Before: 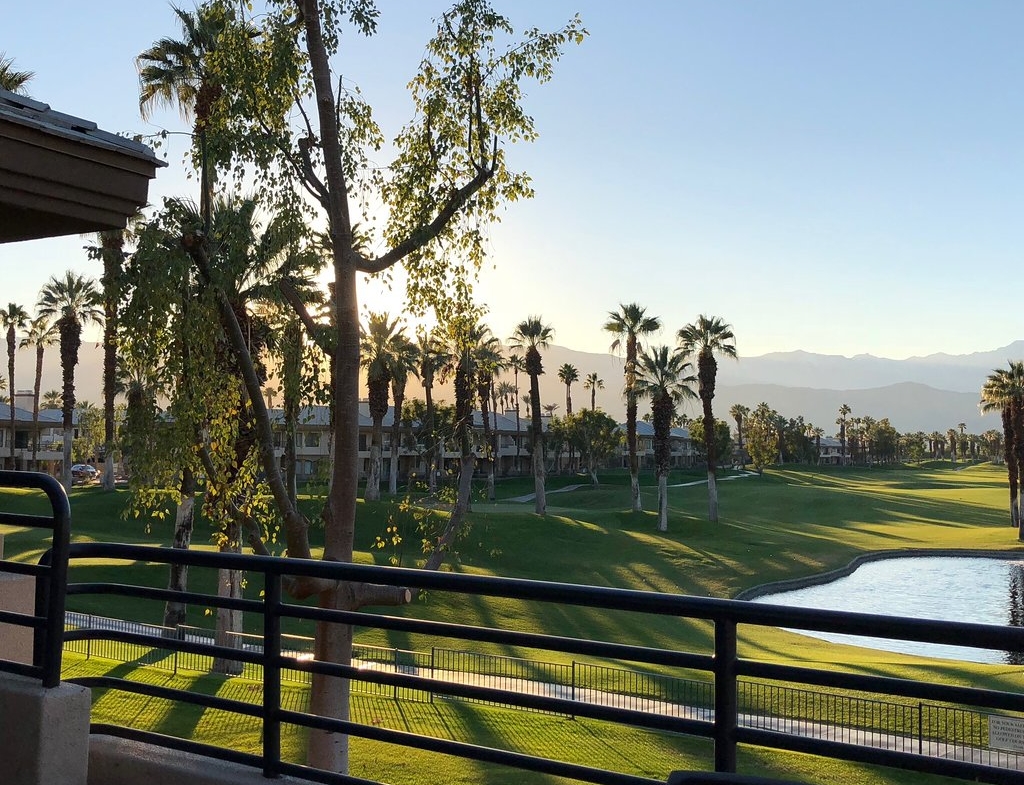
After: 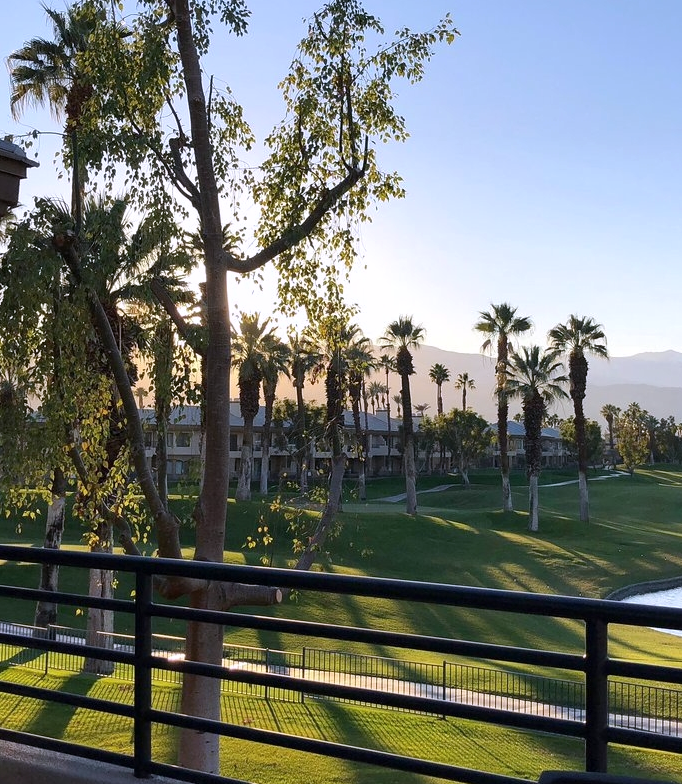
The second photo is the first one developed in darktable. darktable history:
white balance: red 1.004, blue 1.096
crop and rotate: left 12.648%, right 20.685%
tone equalizer: on, module defaults
shadows and highlights: shadows 29.32, highlights -29.32, low approximation 0.01, soften with gaussian
